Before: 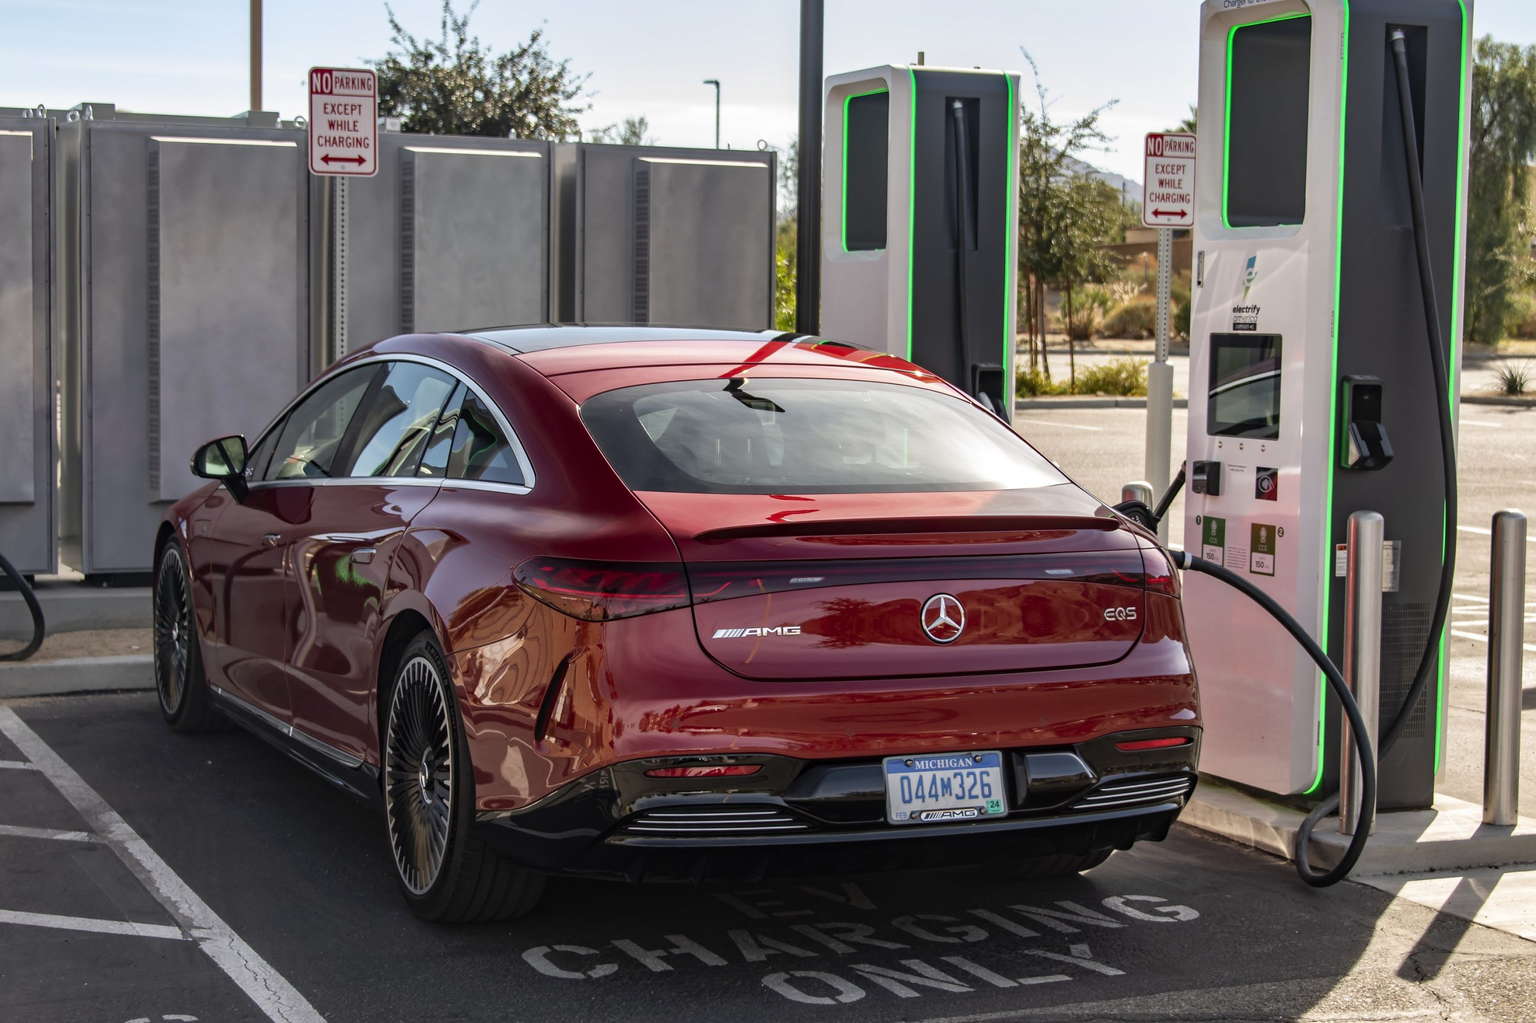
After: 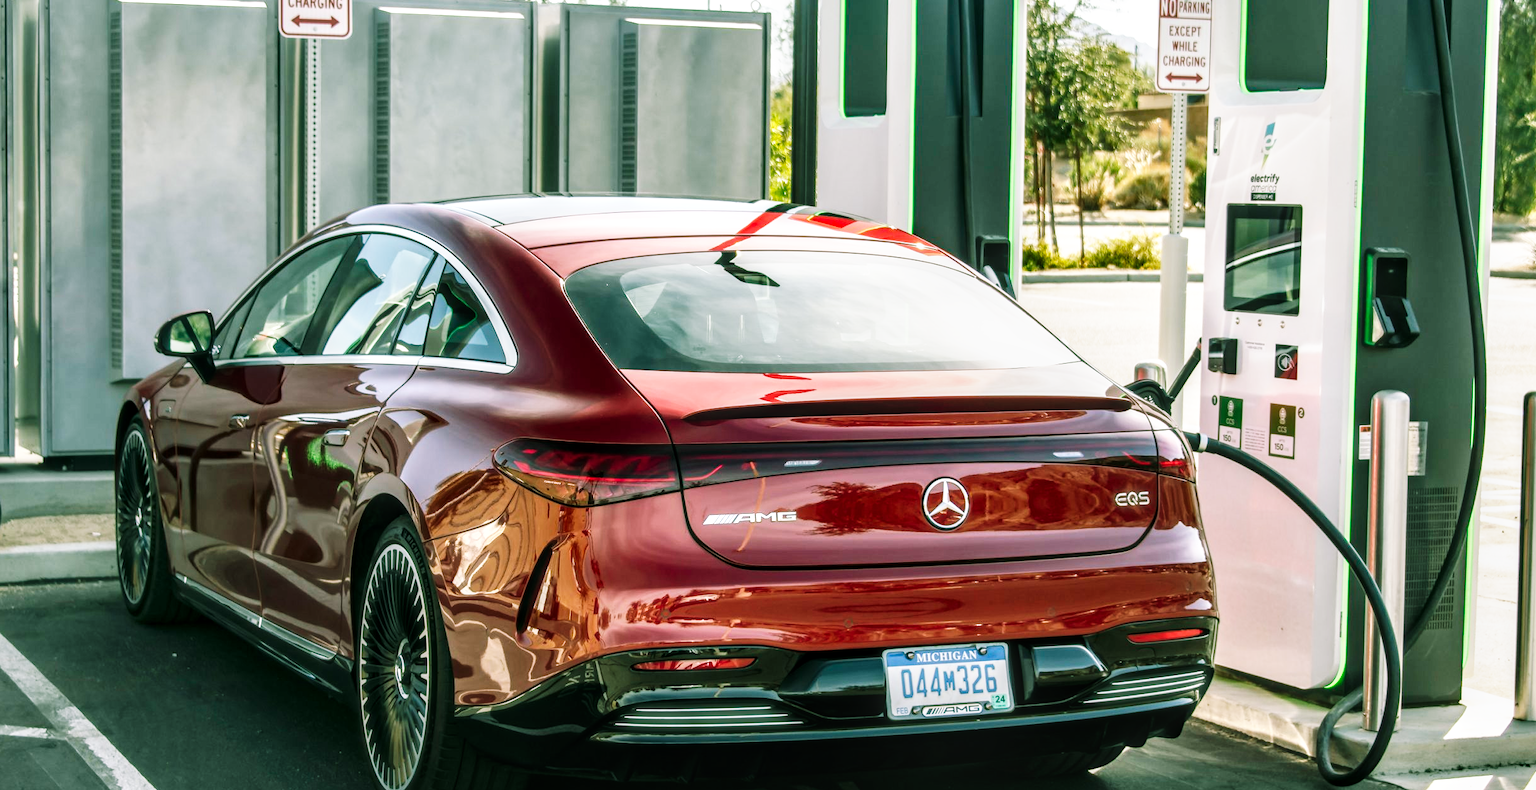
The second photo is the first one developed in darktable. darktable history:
base curve: curves: ch0 [(0, 0) (0.007, 0.004) (0.027, 0.03) (0.046, 0.07) (0.207, 0.54) (0.442, 0.872) (0.673, 0.972) (1, 1)], preserve colors none
local contrast: on, module defaults
exposure: black level correction 0, compensate exposure bias true, compensate highlight preservation false
color balance rgb: shadows lift › chroma 11.572%, shadows lift › hue 133.16°, perceptual saturation grading › global saturation 0.897%
crop and rotate: left 2.862%, top 13.706%, right 2.022%, bottom 12.843%
haze removal: strength -0.112, compatibility mode true, adaptive false
